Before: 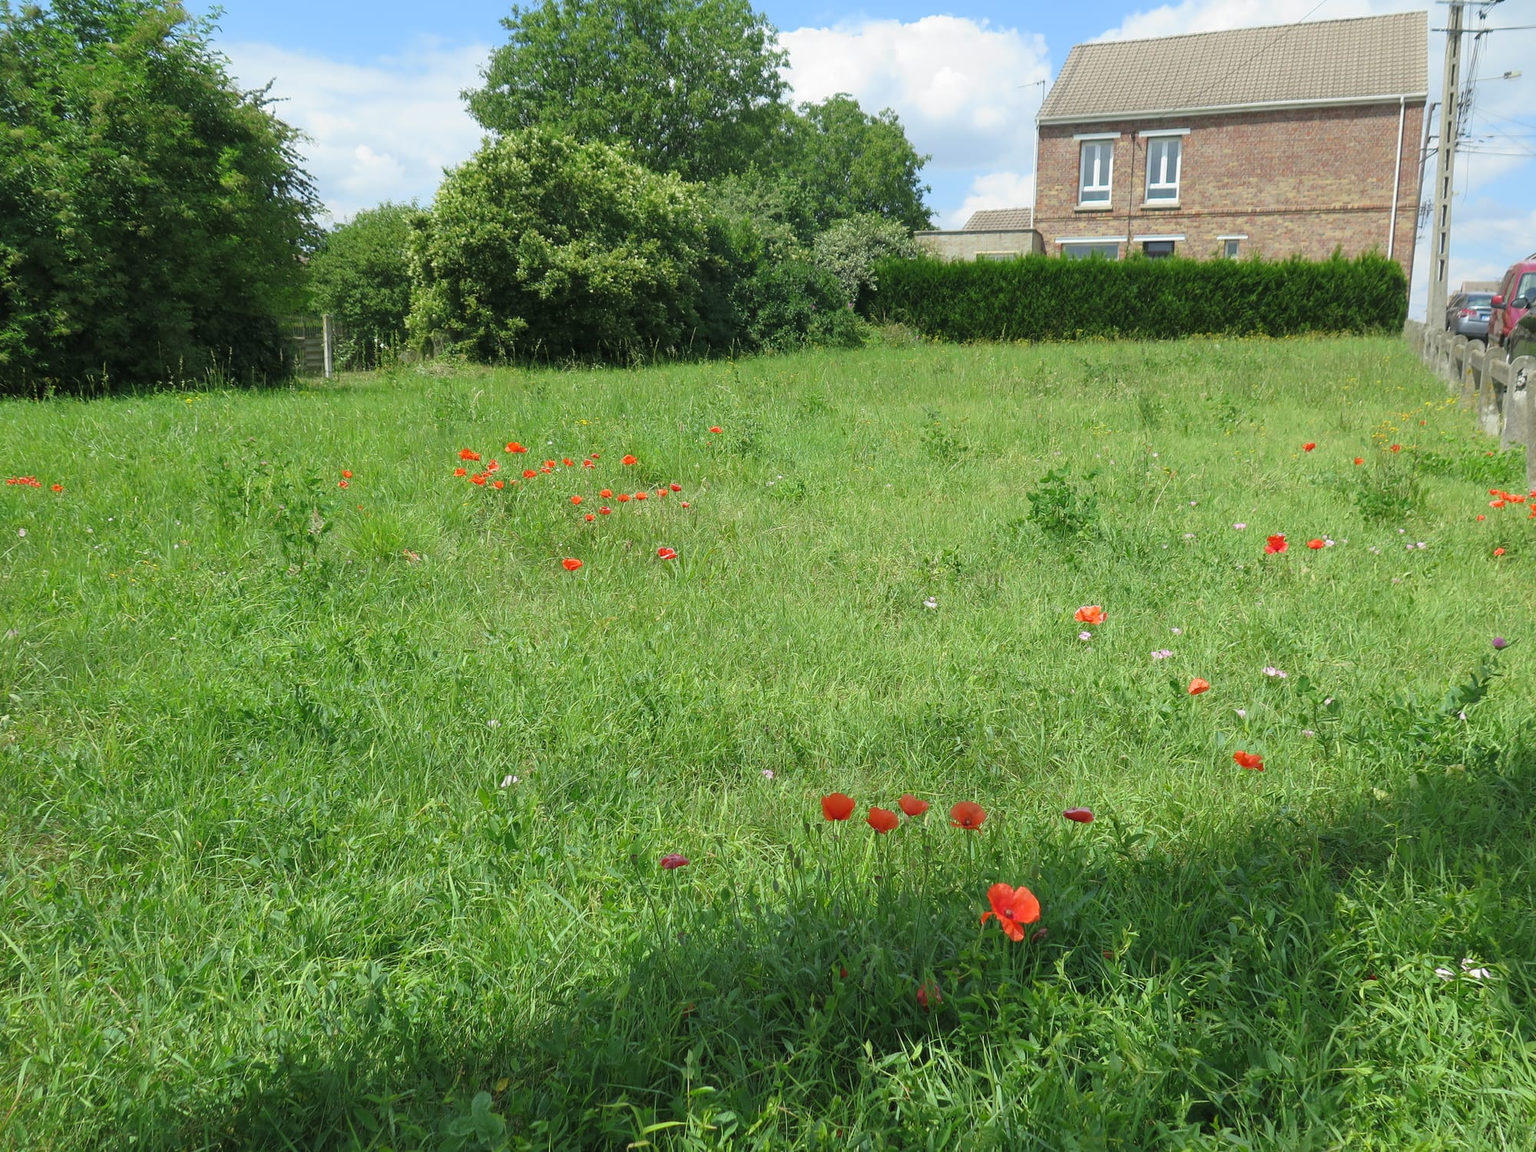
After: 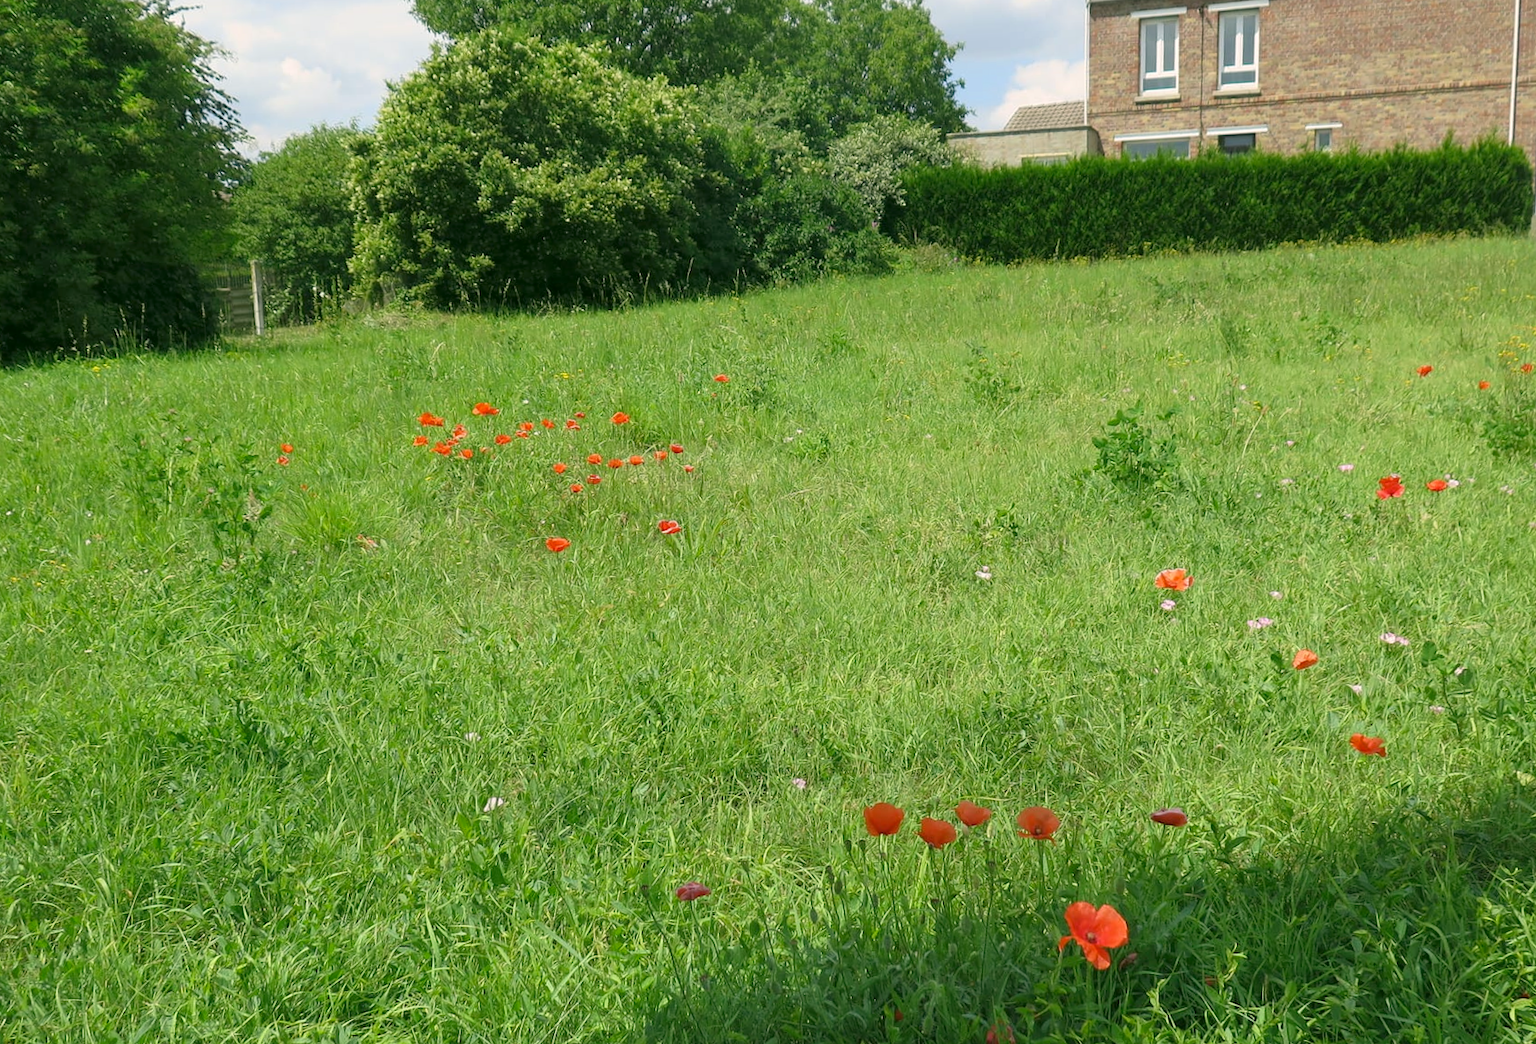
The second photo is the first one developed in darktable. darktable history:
rotate and perspective: rotation -2.29°, automatic cropping off
crop: left 7.856%, top 11.836%, right 10.12%, bottom 15.387%
color correction: highlights a* 4.02, highlights b* 4.98, shadows a* -7.55, shadows b* 4.98
